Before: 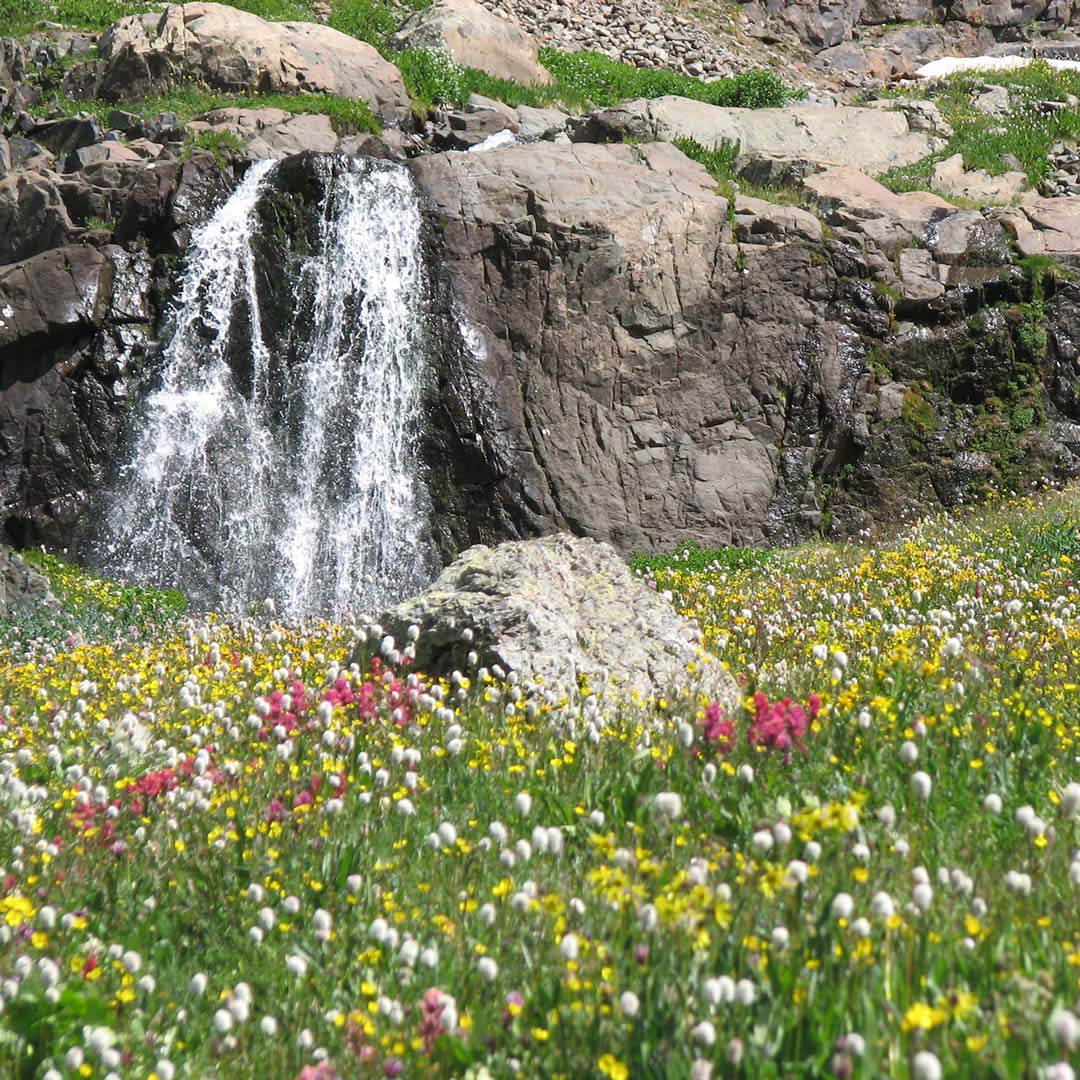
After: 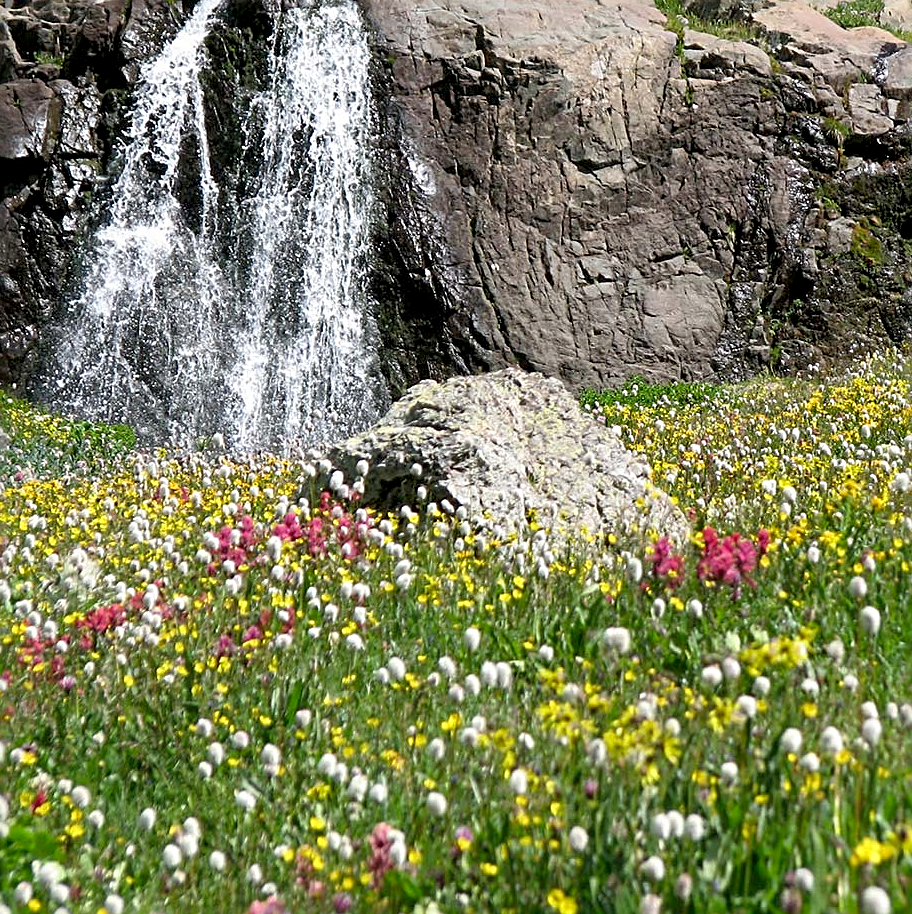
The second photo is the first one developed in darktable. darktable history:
exposure: black level correction 0.012, compensate exposure bias true, compensate highlight preservation false
sharpen: radius 2.656, amount 0.672
crop and rotate: left 4.756%, top 15.295%, right 10.711%
